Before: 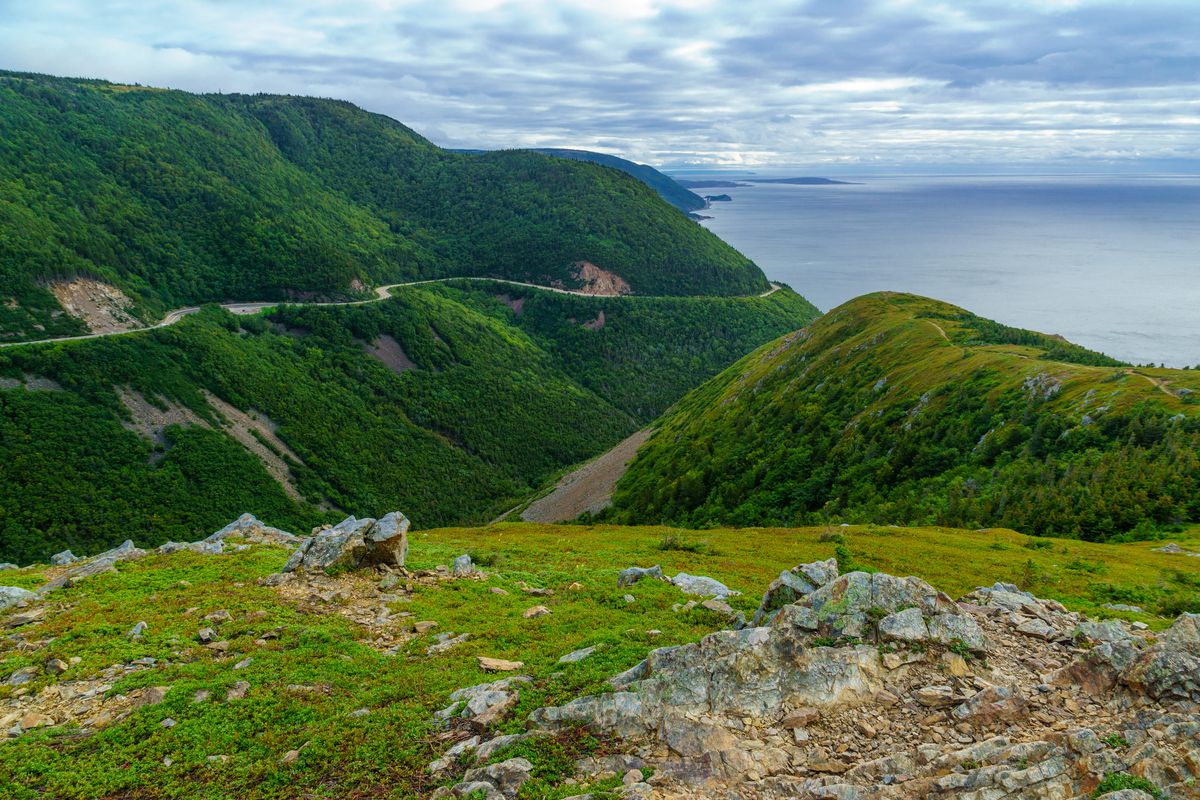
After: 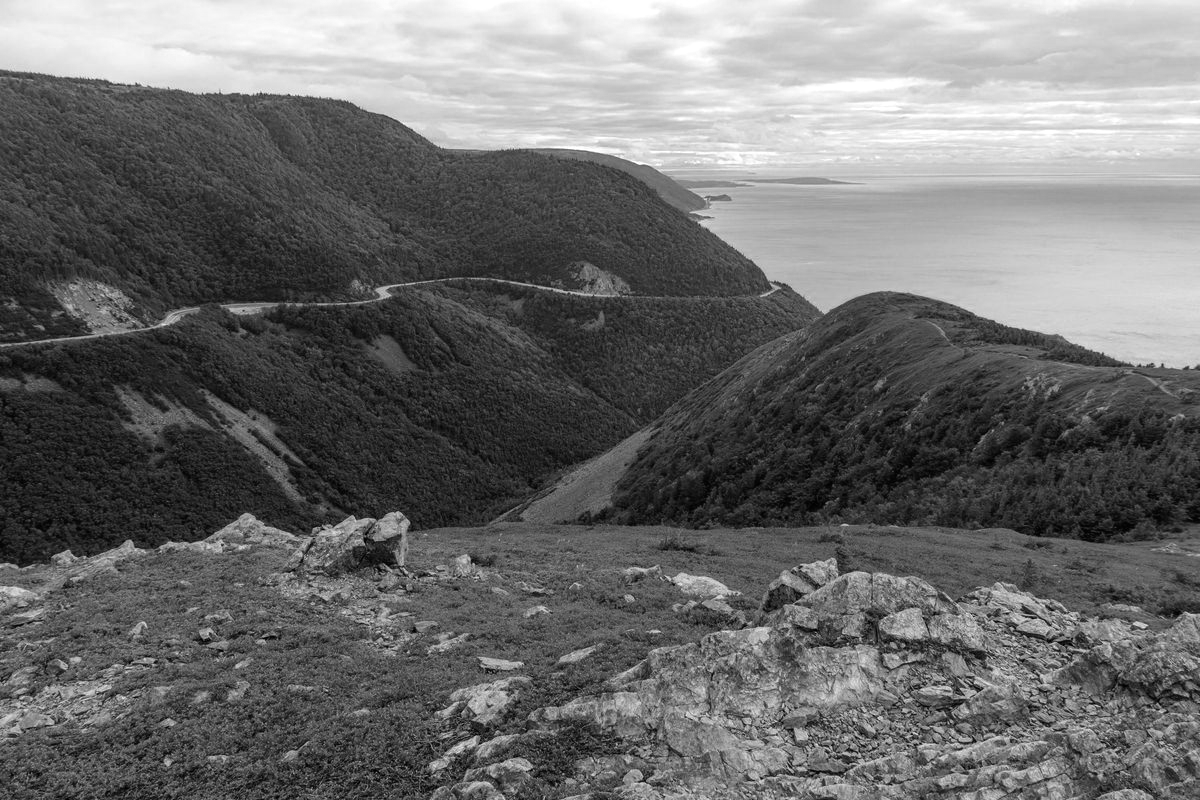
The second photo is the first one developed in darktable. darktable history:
color calibration: output gray [0.22, 0.42, 0.37, 0], gray › normalize channels true, illuminant same as pipeline (D50), adaptation XYZ, x 0.346, y 0.359, gamut compression 0
white balance: red 0.871, blue 1.249
